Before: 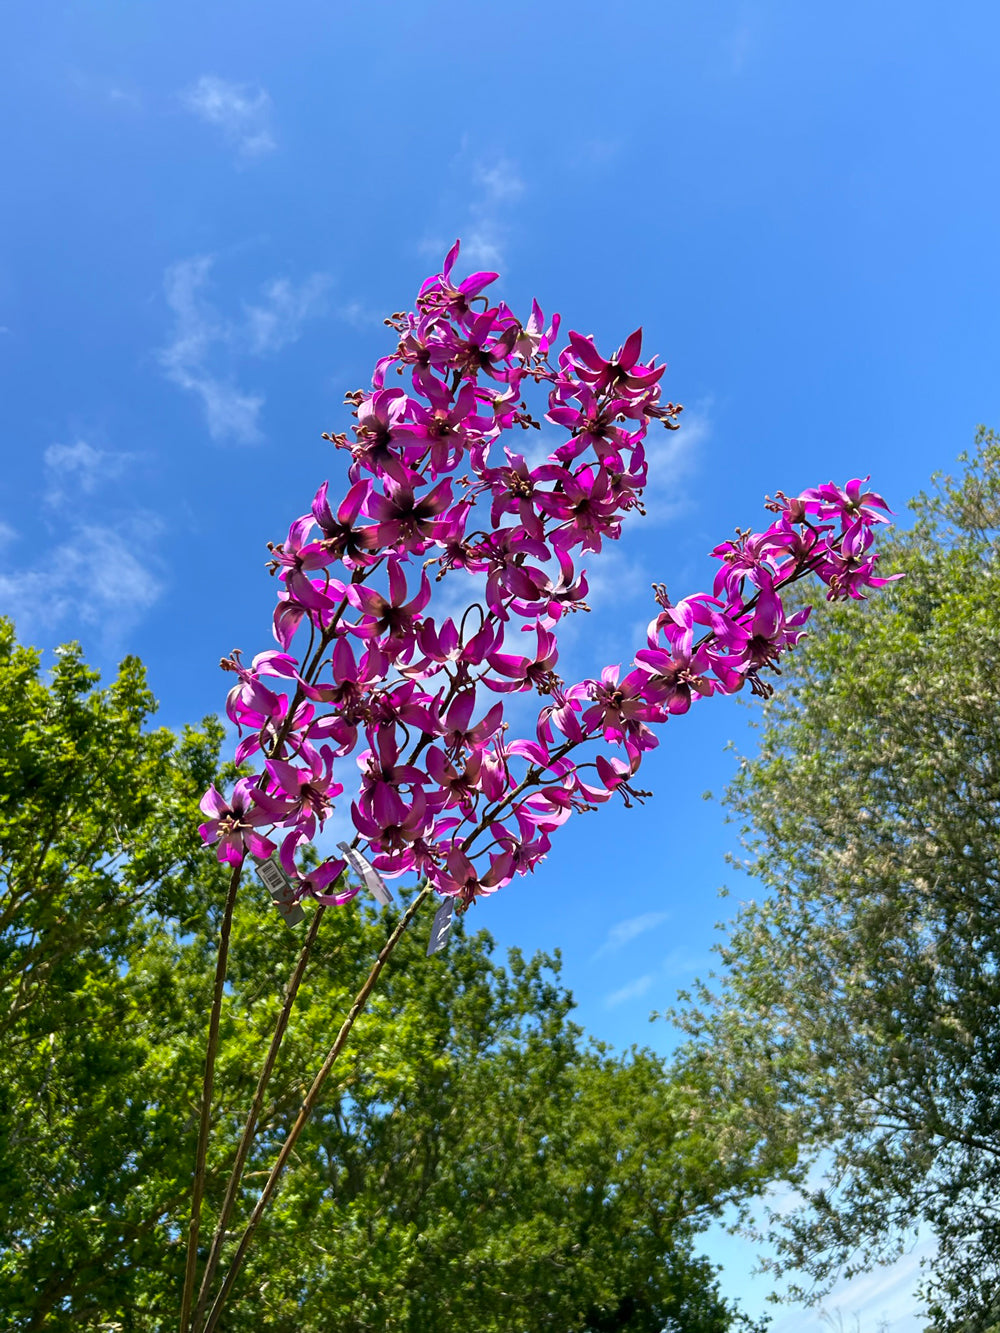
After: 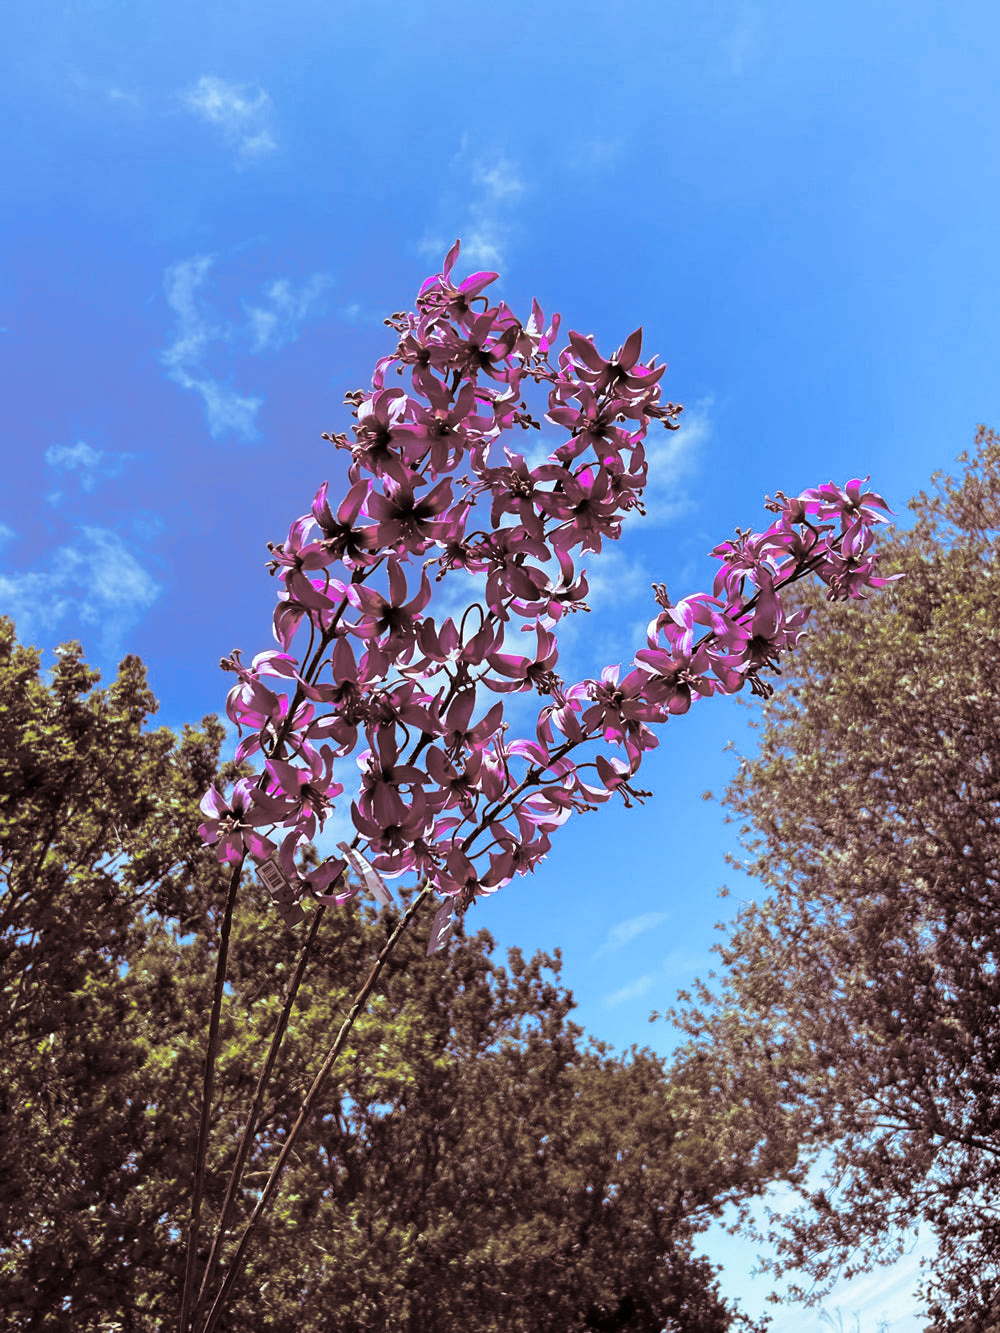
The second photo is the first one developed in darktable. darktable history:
split-toning: shadows › saturation 0.3, highlights › hue 180°, highlights › saturation 0.3, compress 0%
white balance: red 0.967, blue 1.049
